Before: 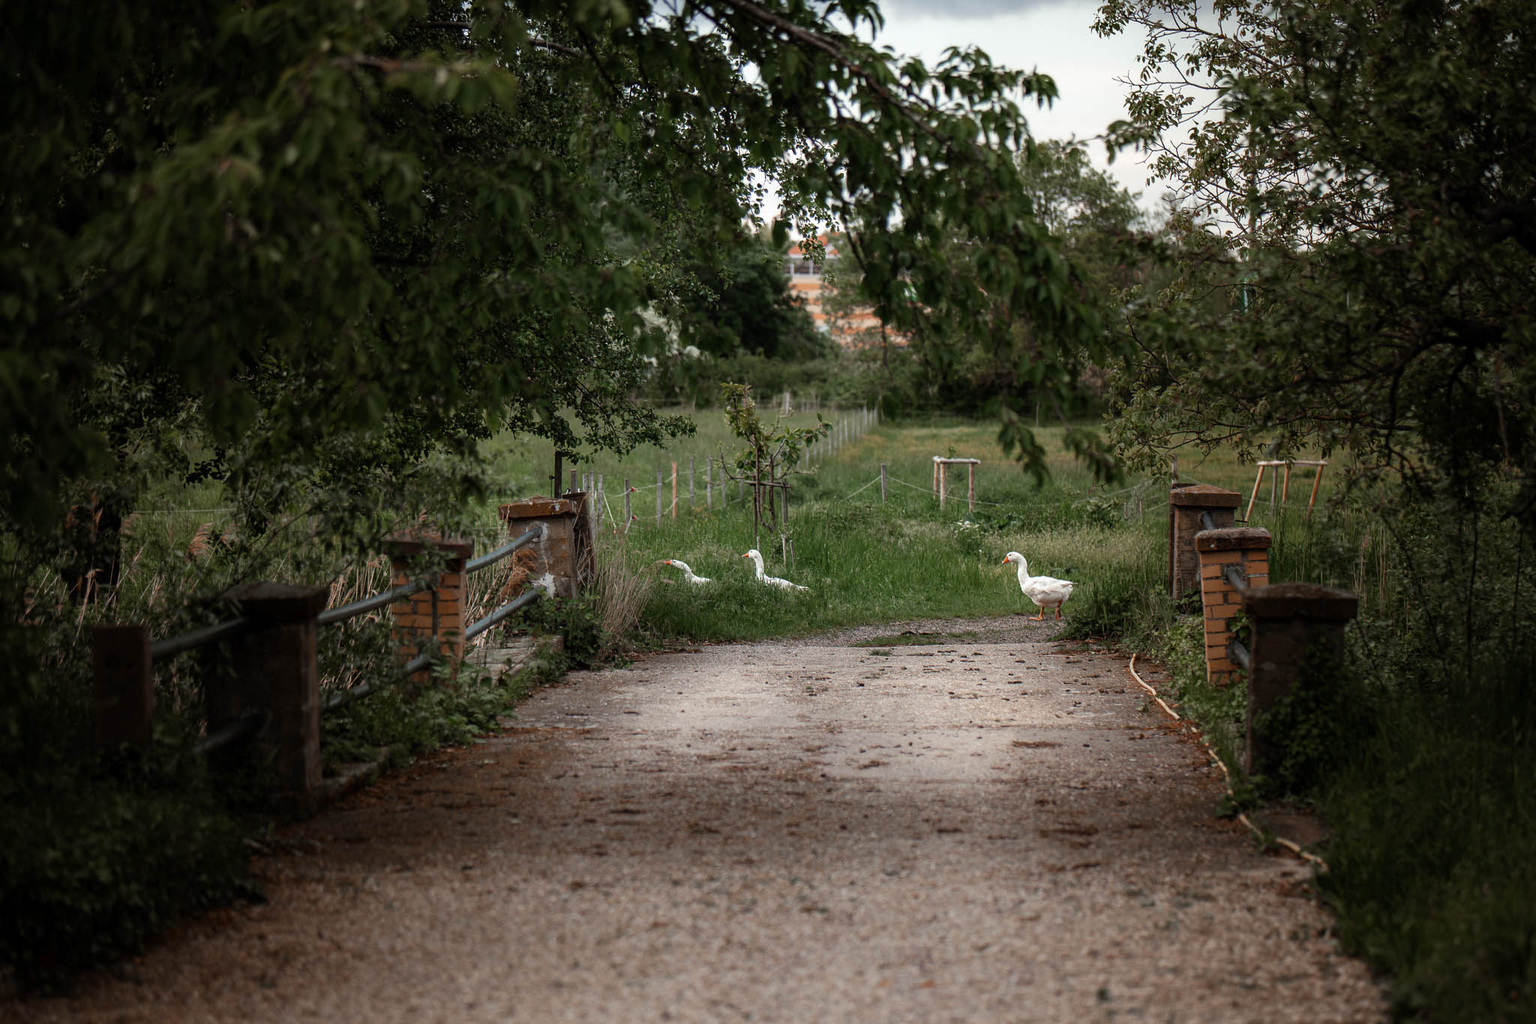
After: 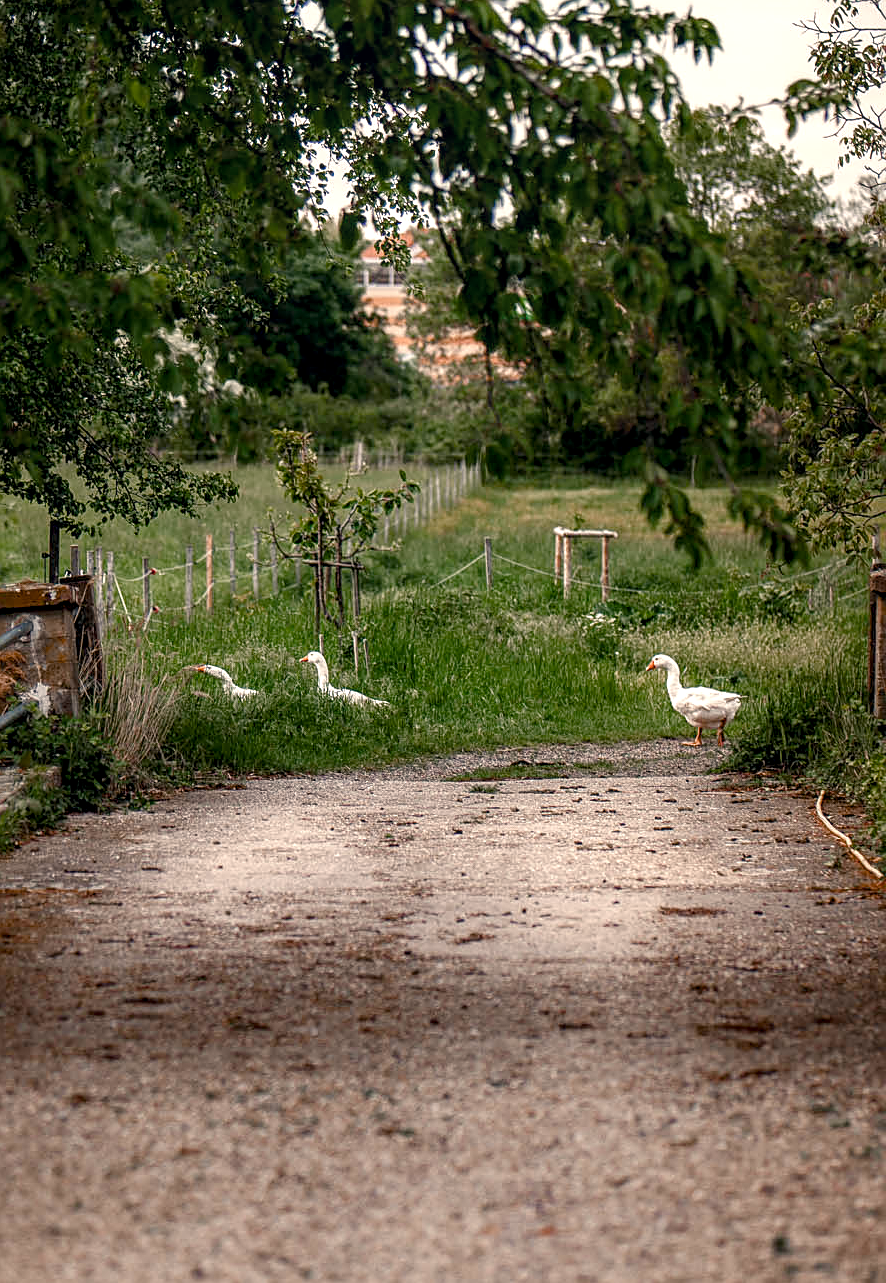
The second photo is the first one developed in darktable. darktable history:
sharpen: on, module defaults
crop: left 33.694%, top 5.994%, right 23.041%
exposure: black level correction 0.001, exposure 0.3 EV, compensate exposure bias true, compensate highlight preservation false
local contrast: detail 130%
color balance rgb: shadows lift › chroma 1.569%, shadows lift › hue 259.1°, highlights gain › chroma 3.166%, highlights gain › hue 55.2°, linear chroma grading › shadows 15.968%, perceptual saturation grading › global saturation 20%, perceptual saturation grading › highlights -50.2%, perceptual saturation grading › shadows 30.155%
color correction: highlights a* 0.433, highlights b* 2.68, shadows a* -1.07, shadows b* -4.51
